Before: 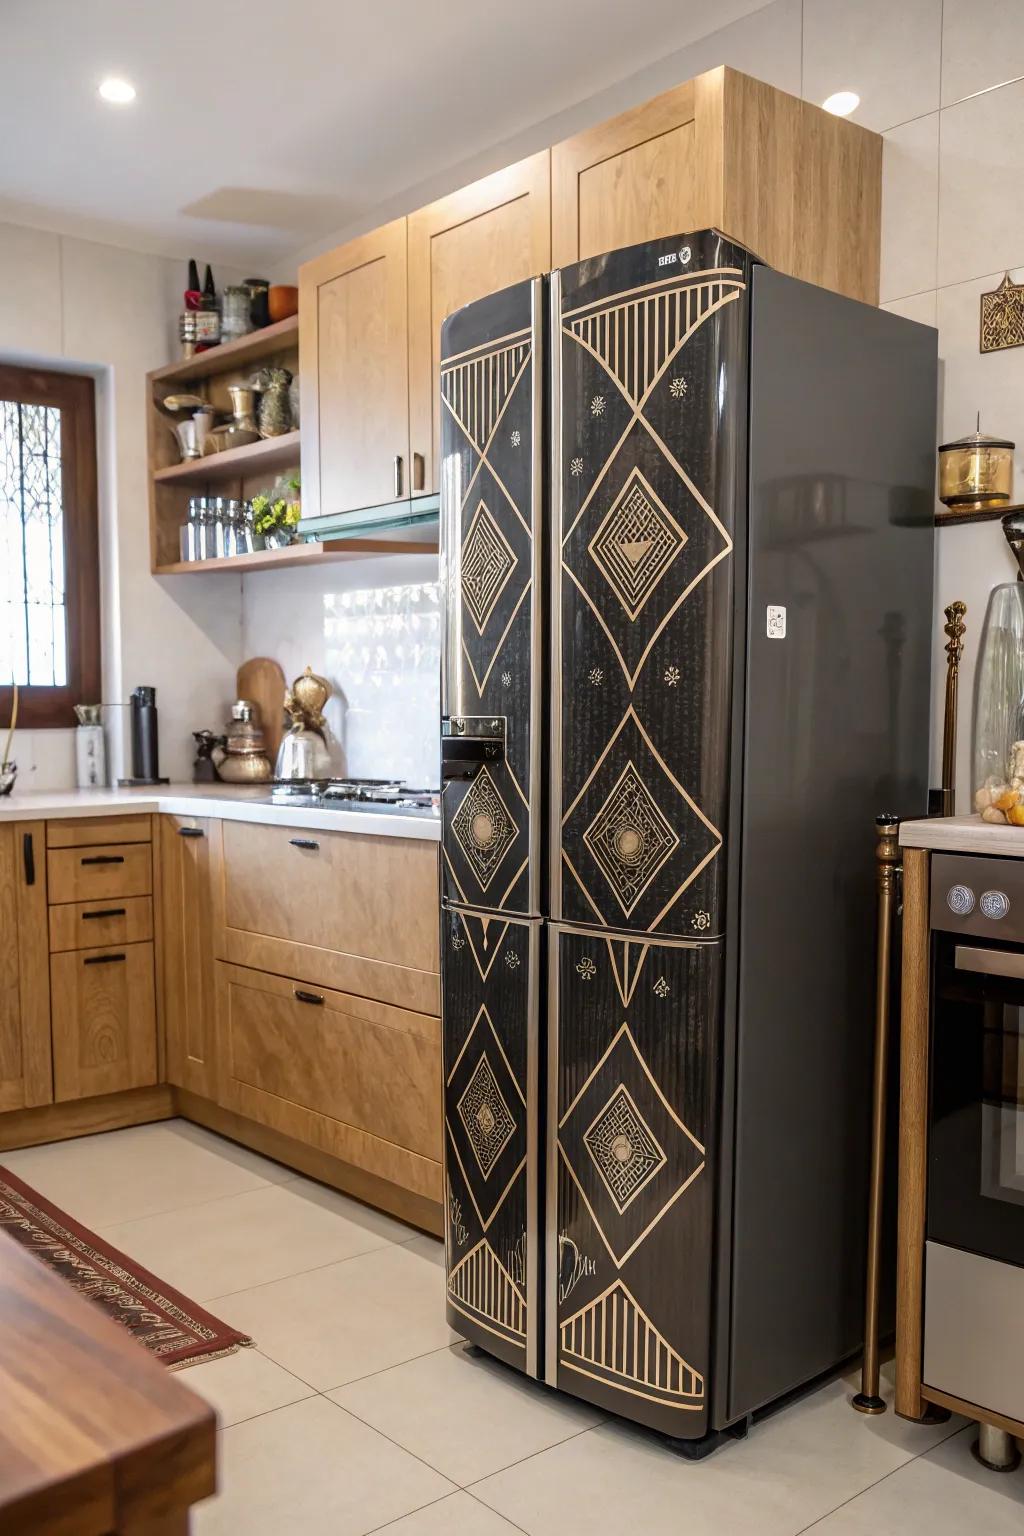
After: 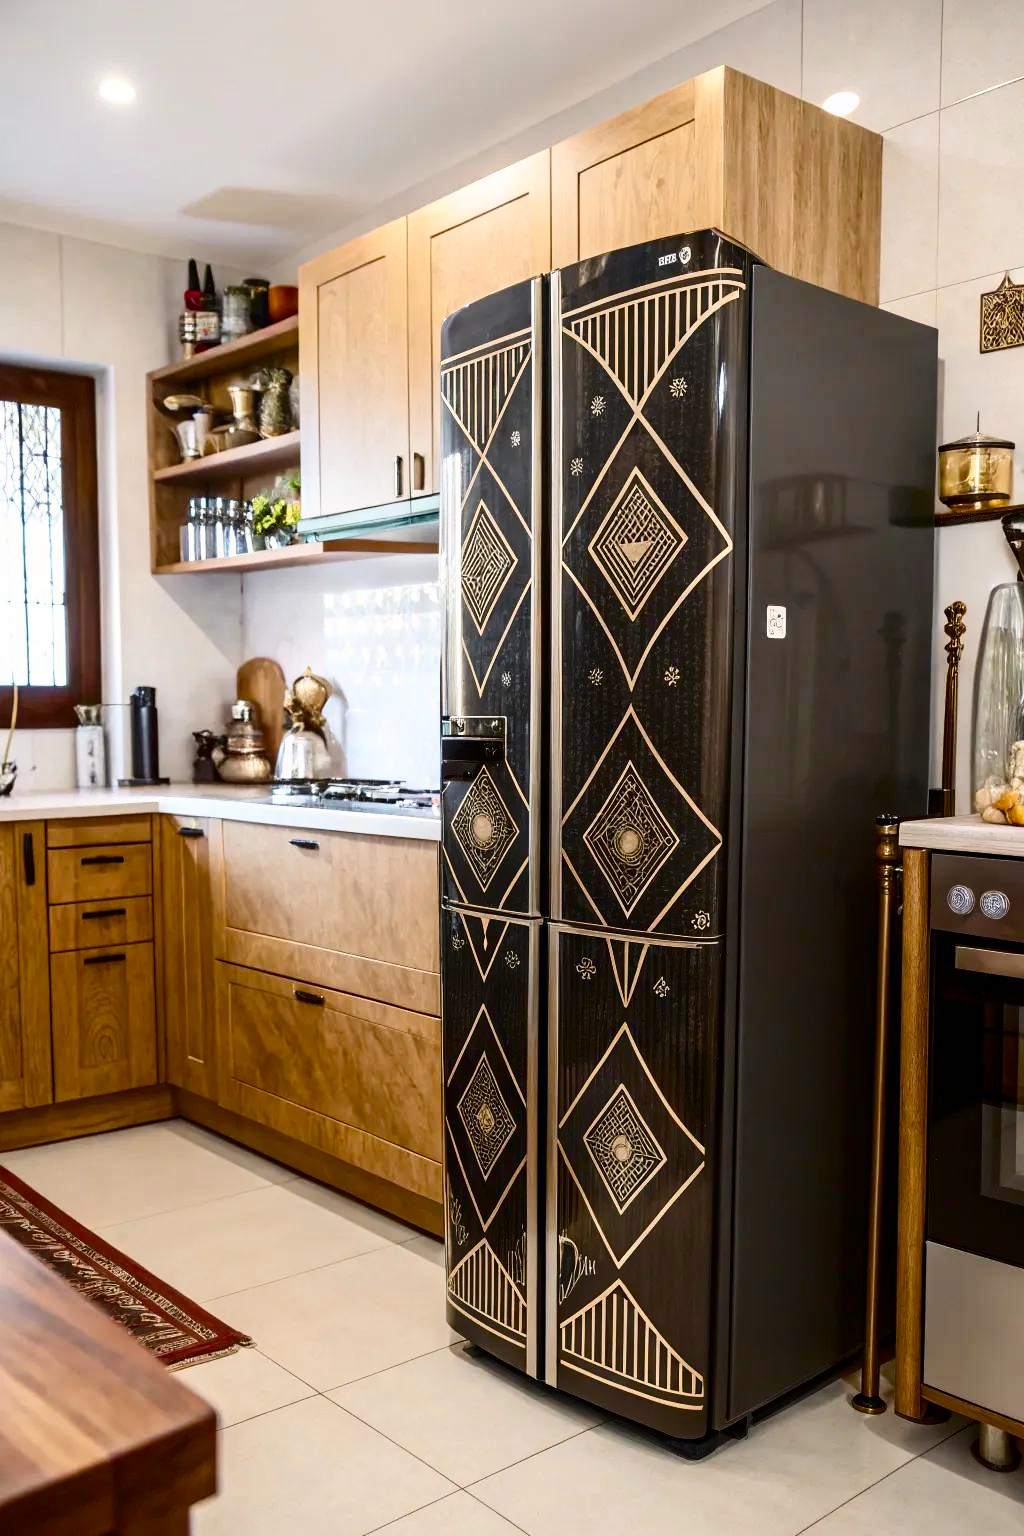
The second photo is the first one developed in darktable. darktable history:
color balance rgb: perceptual saturation grading › global saturation 20%, perceptual saturation grading › highlights -25%, perceptual saturation grading › shadows 50%
contrast brightness saturation: contrast 0.28
